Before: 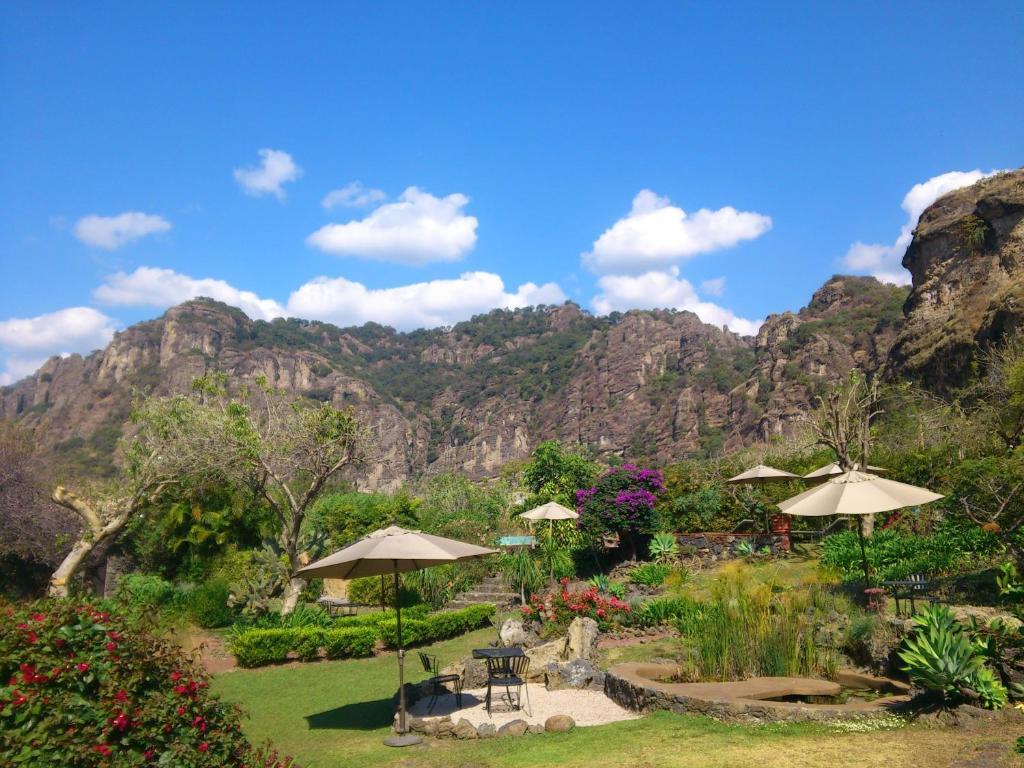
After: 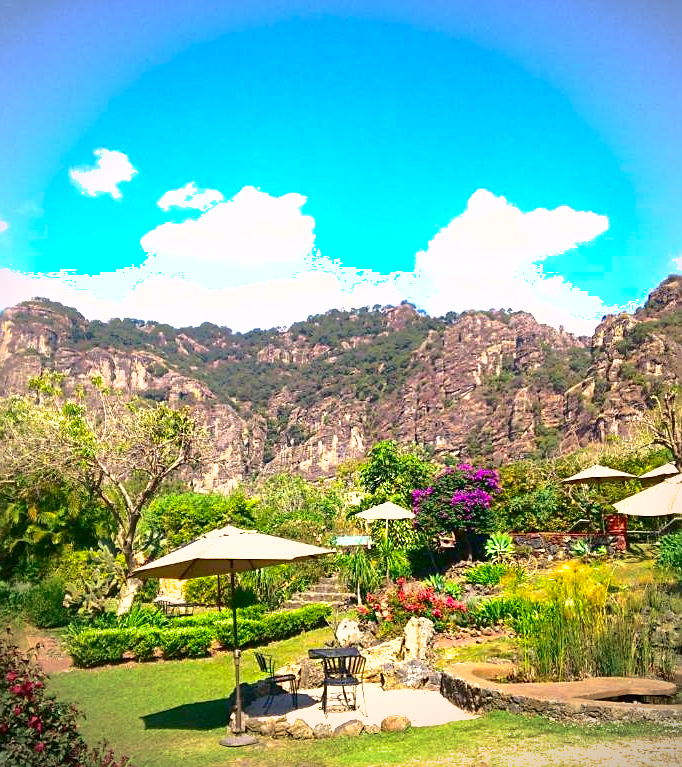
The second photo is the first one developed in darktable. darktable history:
contrast brightness saturation: contrast 0.306, brightness -0.083, saturation 0.167
vignetting: on, module defaults
crop and rotate: left 16.088%, right 17.224%
shadows and highlights: shadows 58.91, highlights -59.79
color correction: highlights a* 5.73, highlights b* 4.91
exposure: black level correction 0, exposure 1.2 EV, compensate highlight preservation false
sharpen: on, module defaults
